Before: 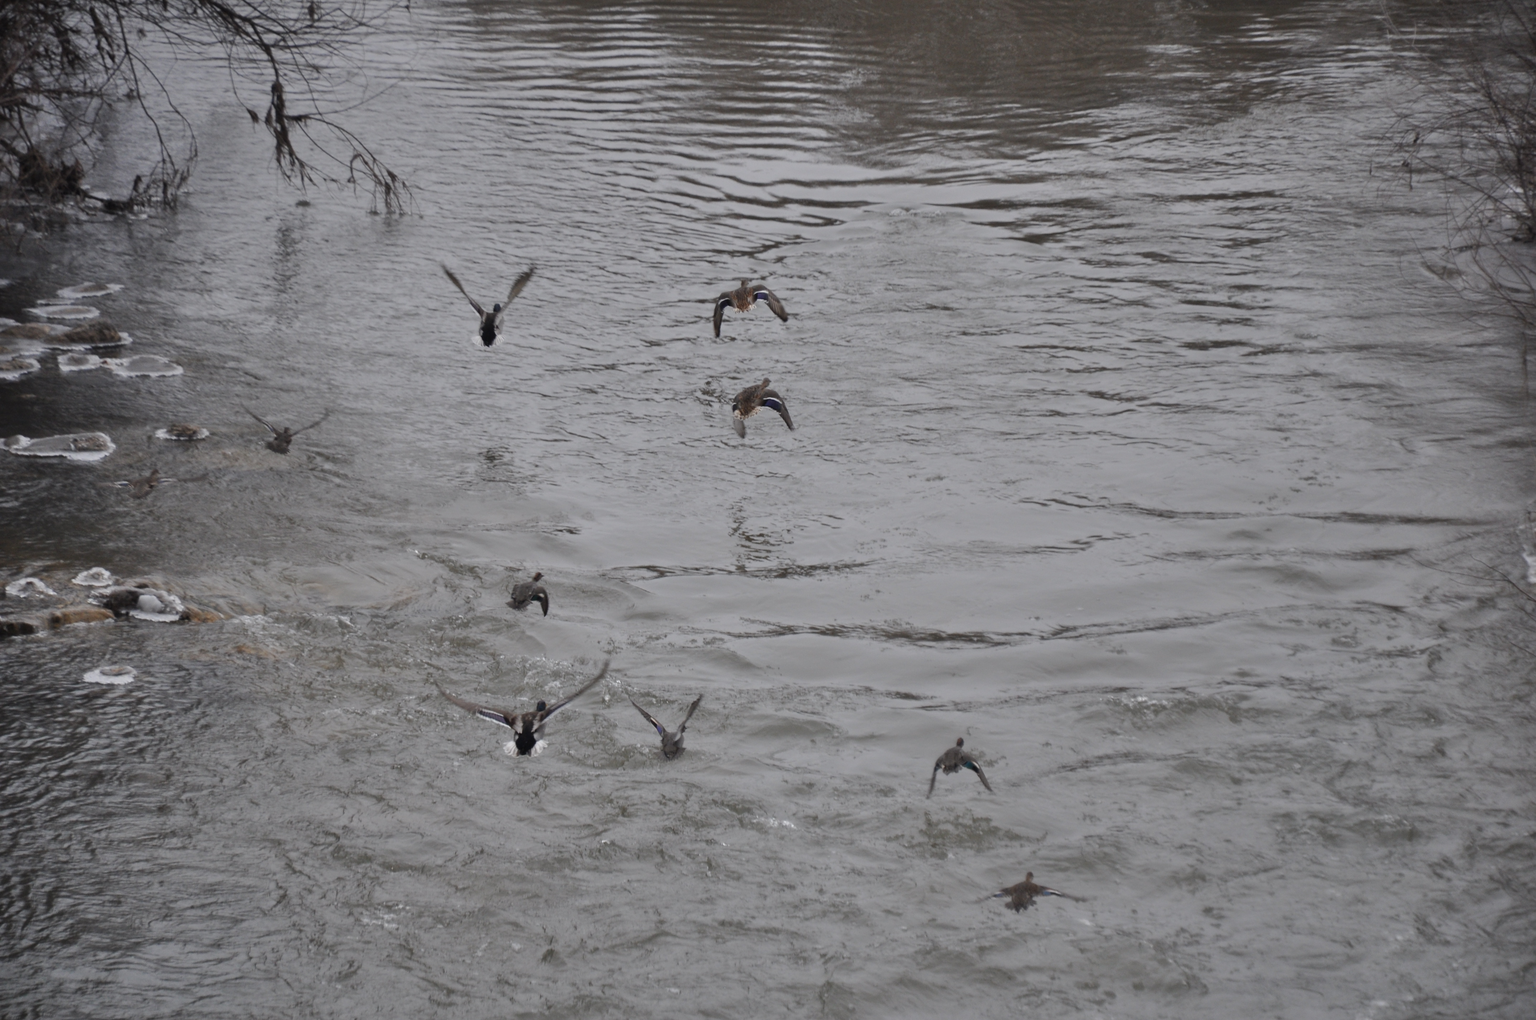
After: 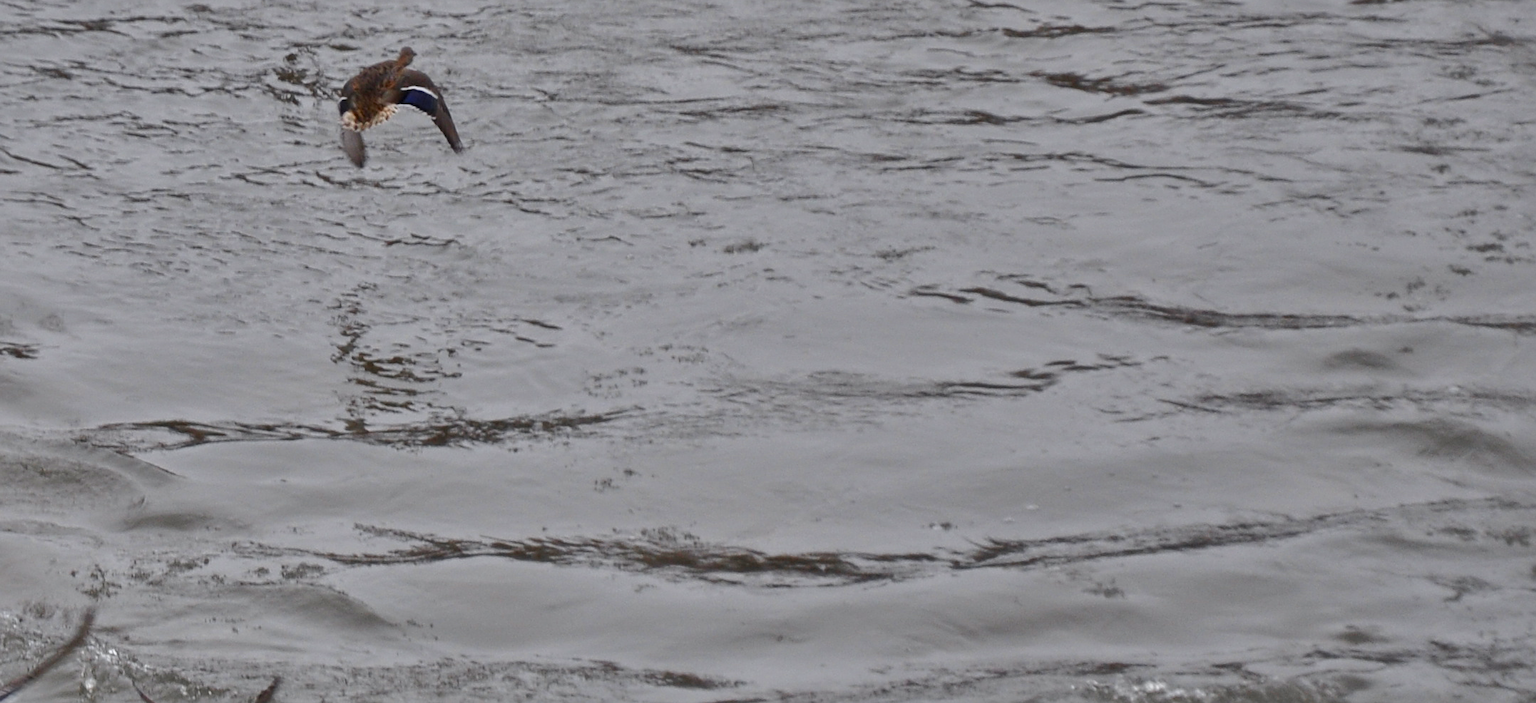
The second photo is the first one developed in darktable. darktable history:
sharpen: amount 0.2
crop: left 36.607%, top 34.735%, right 13.146%, bottom 30.611%
local contrast: mode bilateral grid, contrast 20, coarseness 50, detail 141%, midtone range 0.2
color contrast: green-magenta contrast 1.55, blue-yellow contrast 1.83
shadows and highlights: low approximation 0.01, soften with gaussian
color zones: curves: ch1 [(0, 0.679) (0.143, 0.647) (0.286, 0.261) (0.378, -0.011) (0.571, 0.396) (0.714, 0.399) (0.857, 0.406) (1, 0.679)]
contrast brightness saturation: saturation -0.05
